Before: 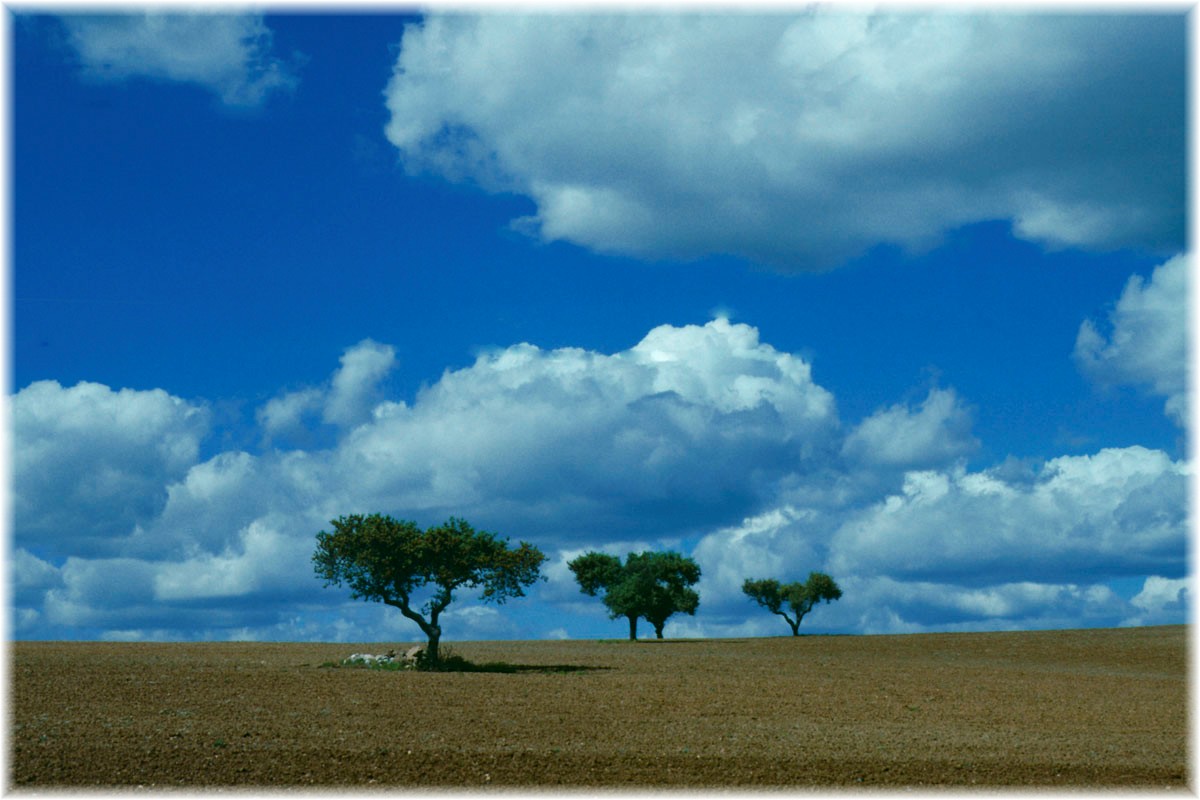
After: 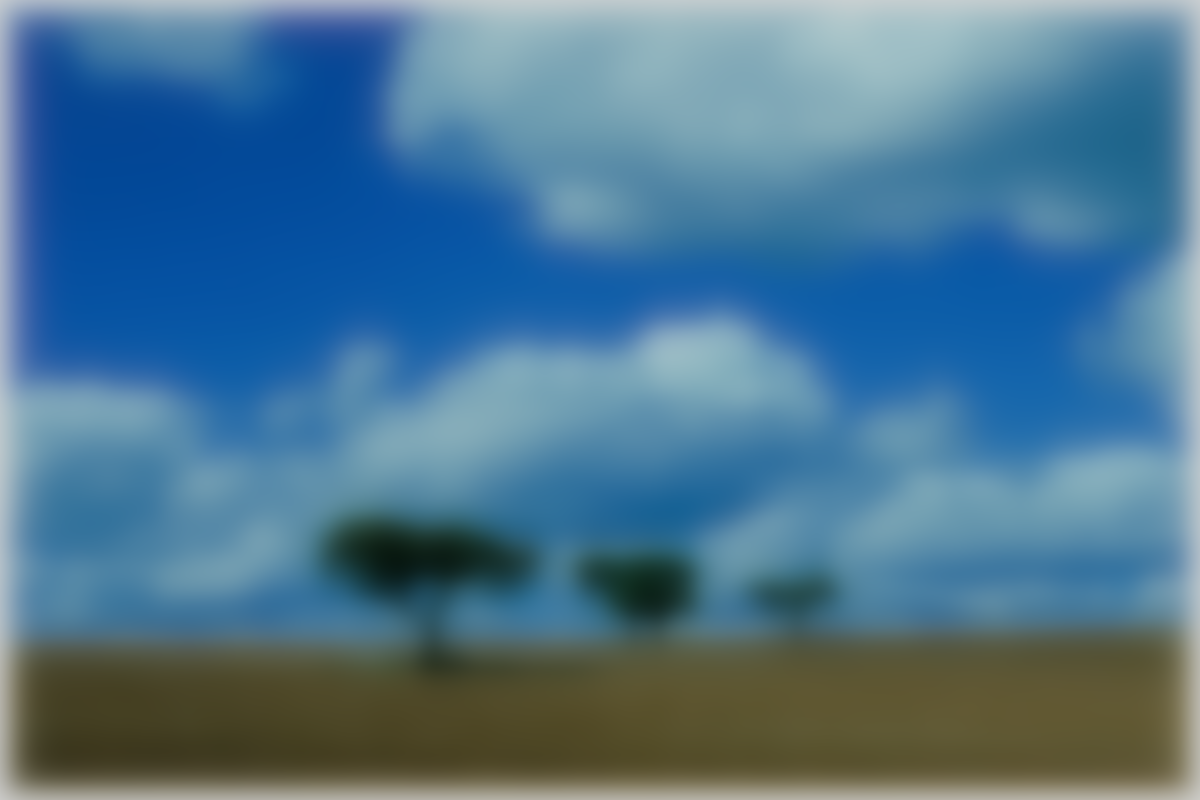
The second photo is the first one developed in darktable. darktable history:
lowpass: radius 16, unbound 0
filmic rgb: black relative exposure -7.65 EV, white relative exposure 4.56 EV, hardness 3.61
